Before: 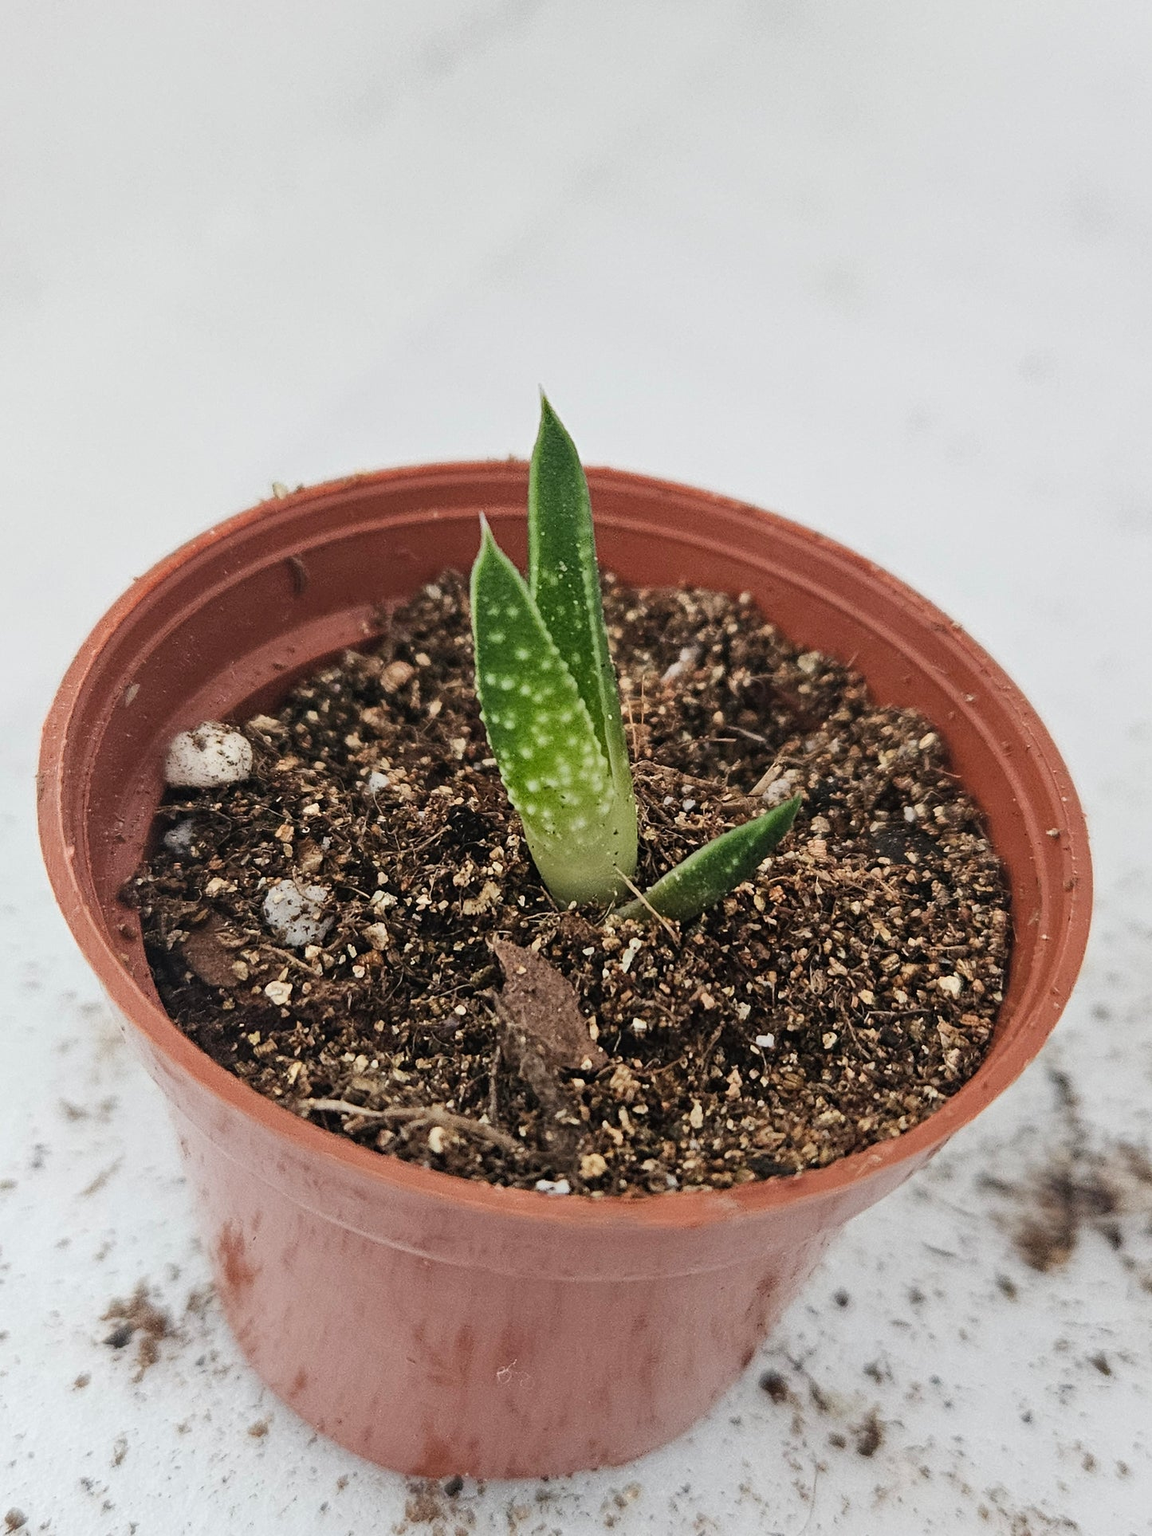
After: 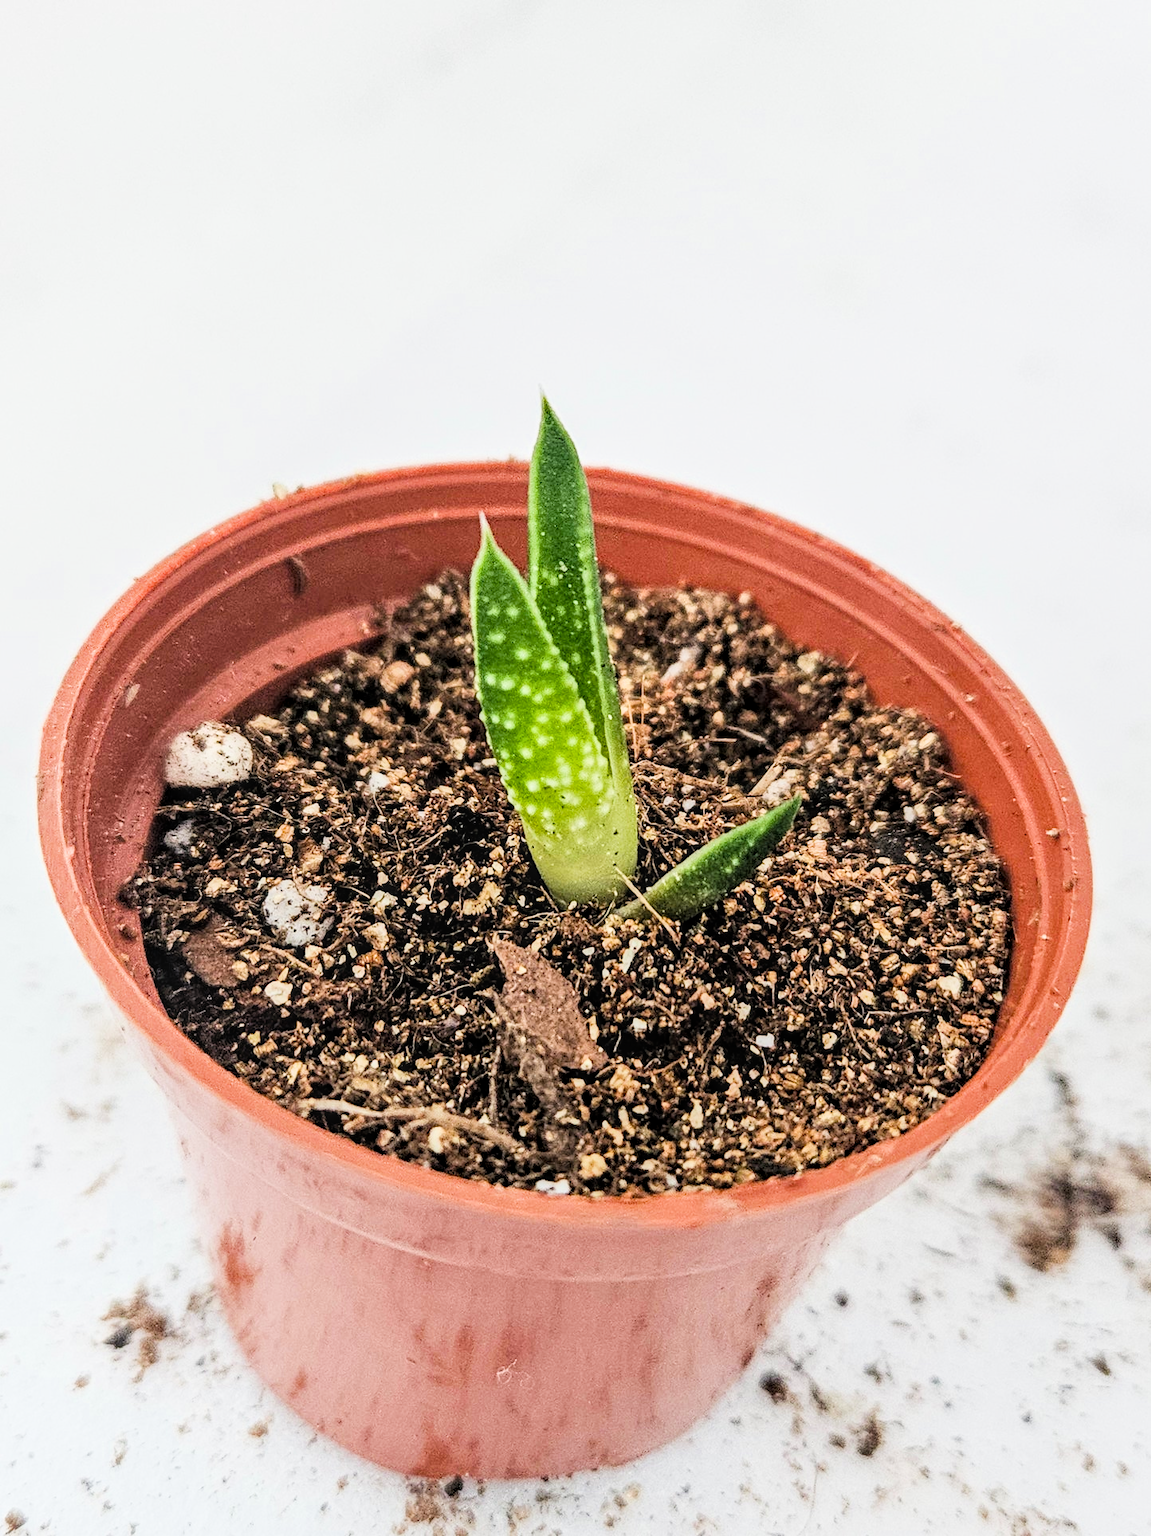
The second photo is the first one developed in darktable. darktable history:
local contrast: on, module defaults
exposure: black level correction 0, exposure 1.1 EV, compensate exposure bias true, compensate highlight preservation false
filmic rgb: black relative exposure -5 EV, hardness 2.88, contrast 1.3
color balance rgb: perceptual saturation grading › global saturation 20%, global vibrance 10%
